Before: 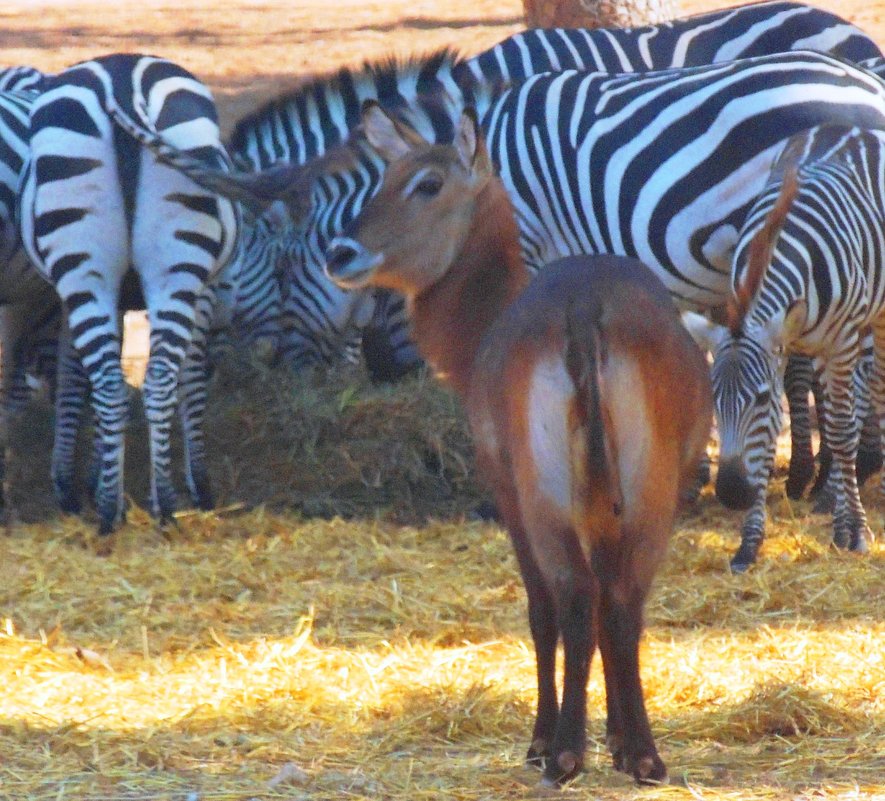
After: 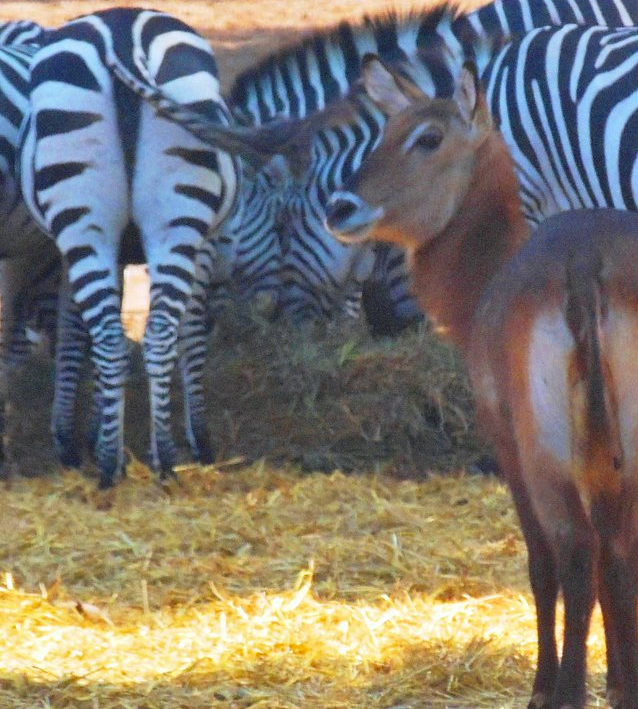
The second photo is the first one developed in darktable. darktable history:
shadows and highlights: highlights color adjustment 89.17%, soften with gaussian
crop: top 5.77%, right 27.833%, bottom 5.624%
